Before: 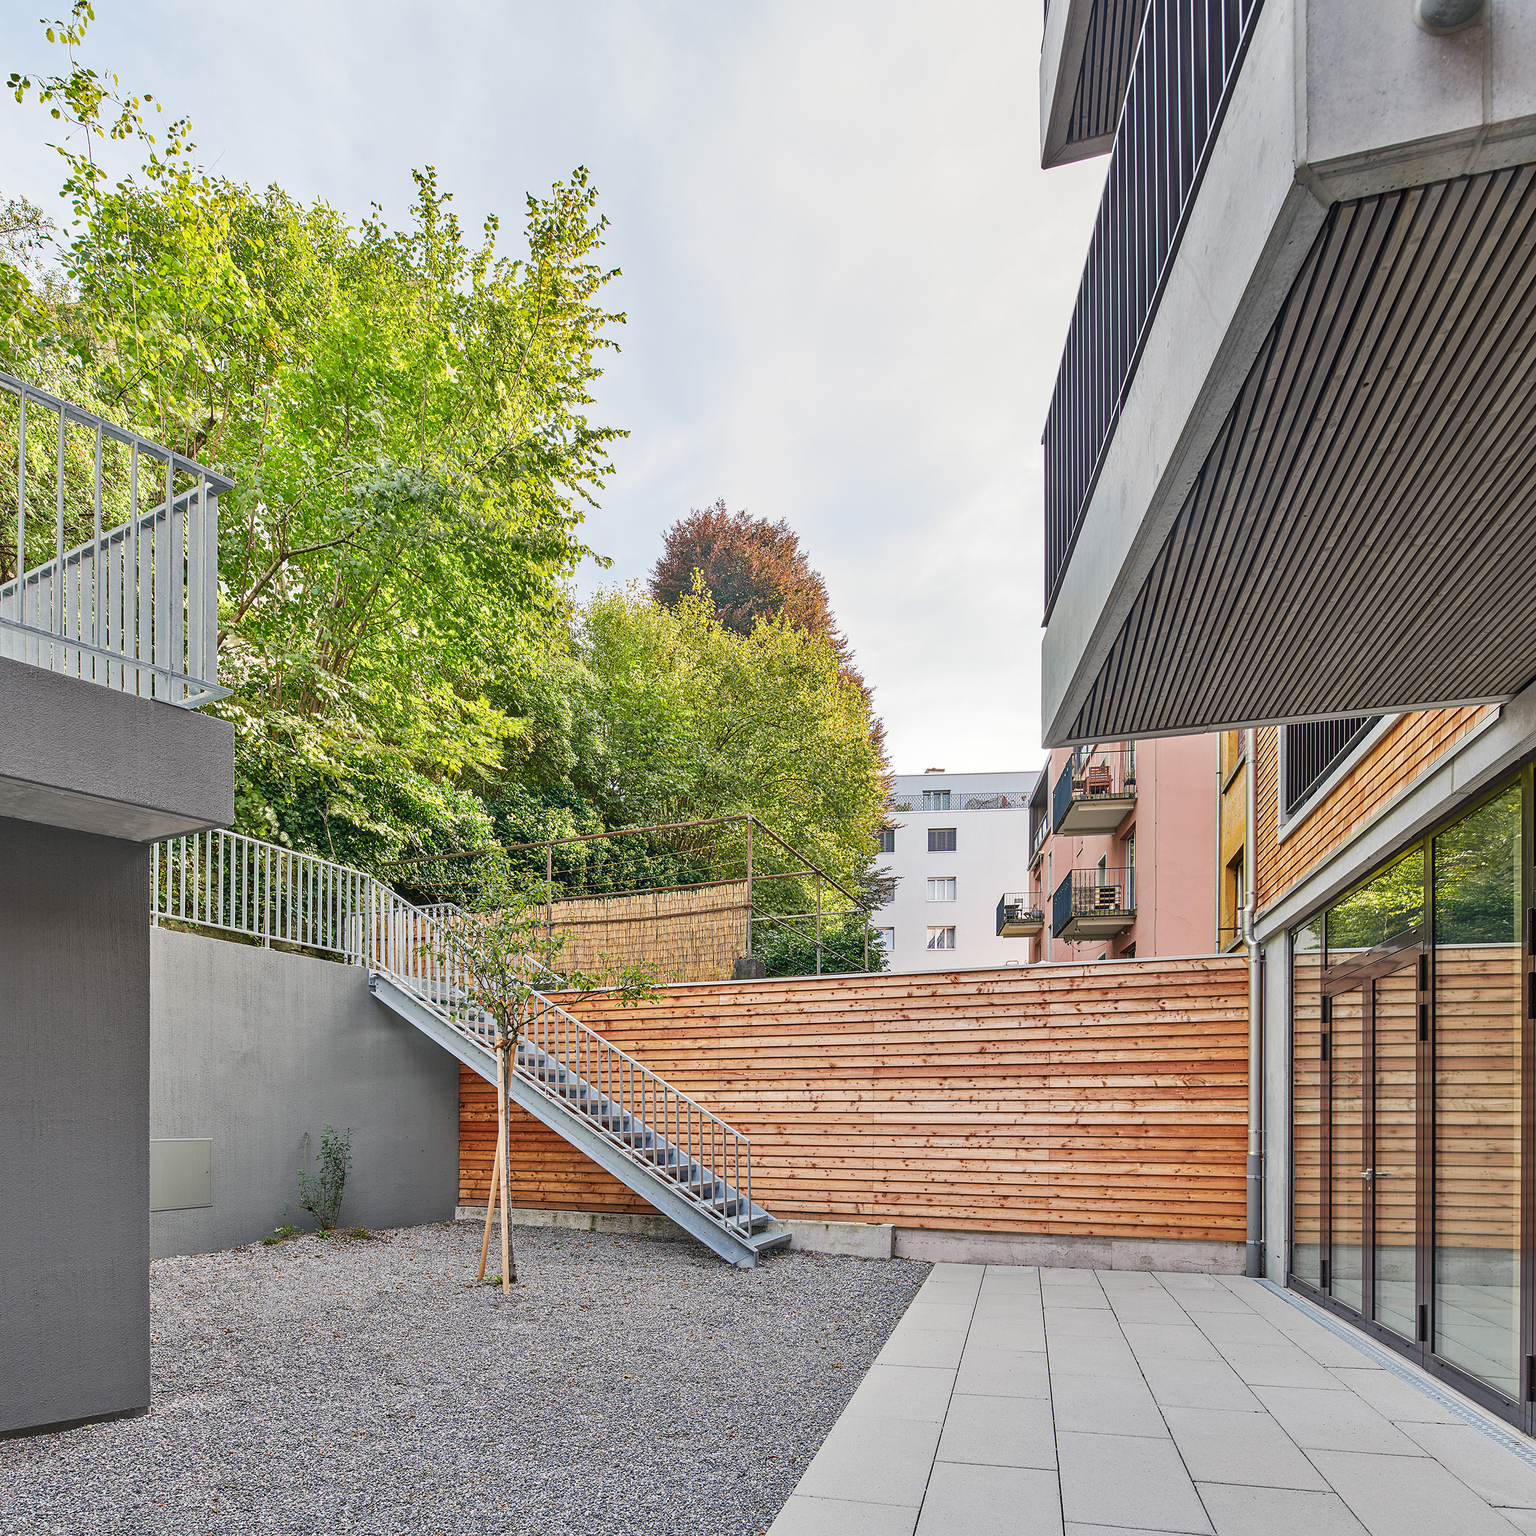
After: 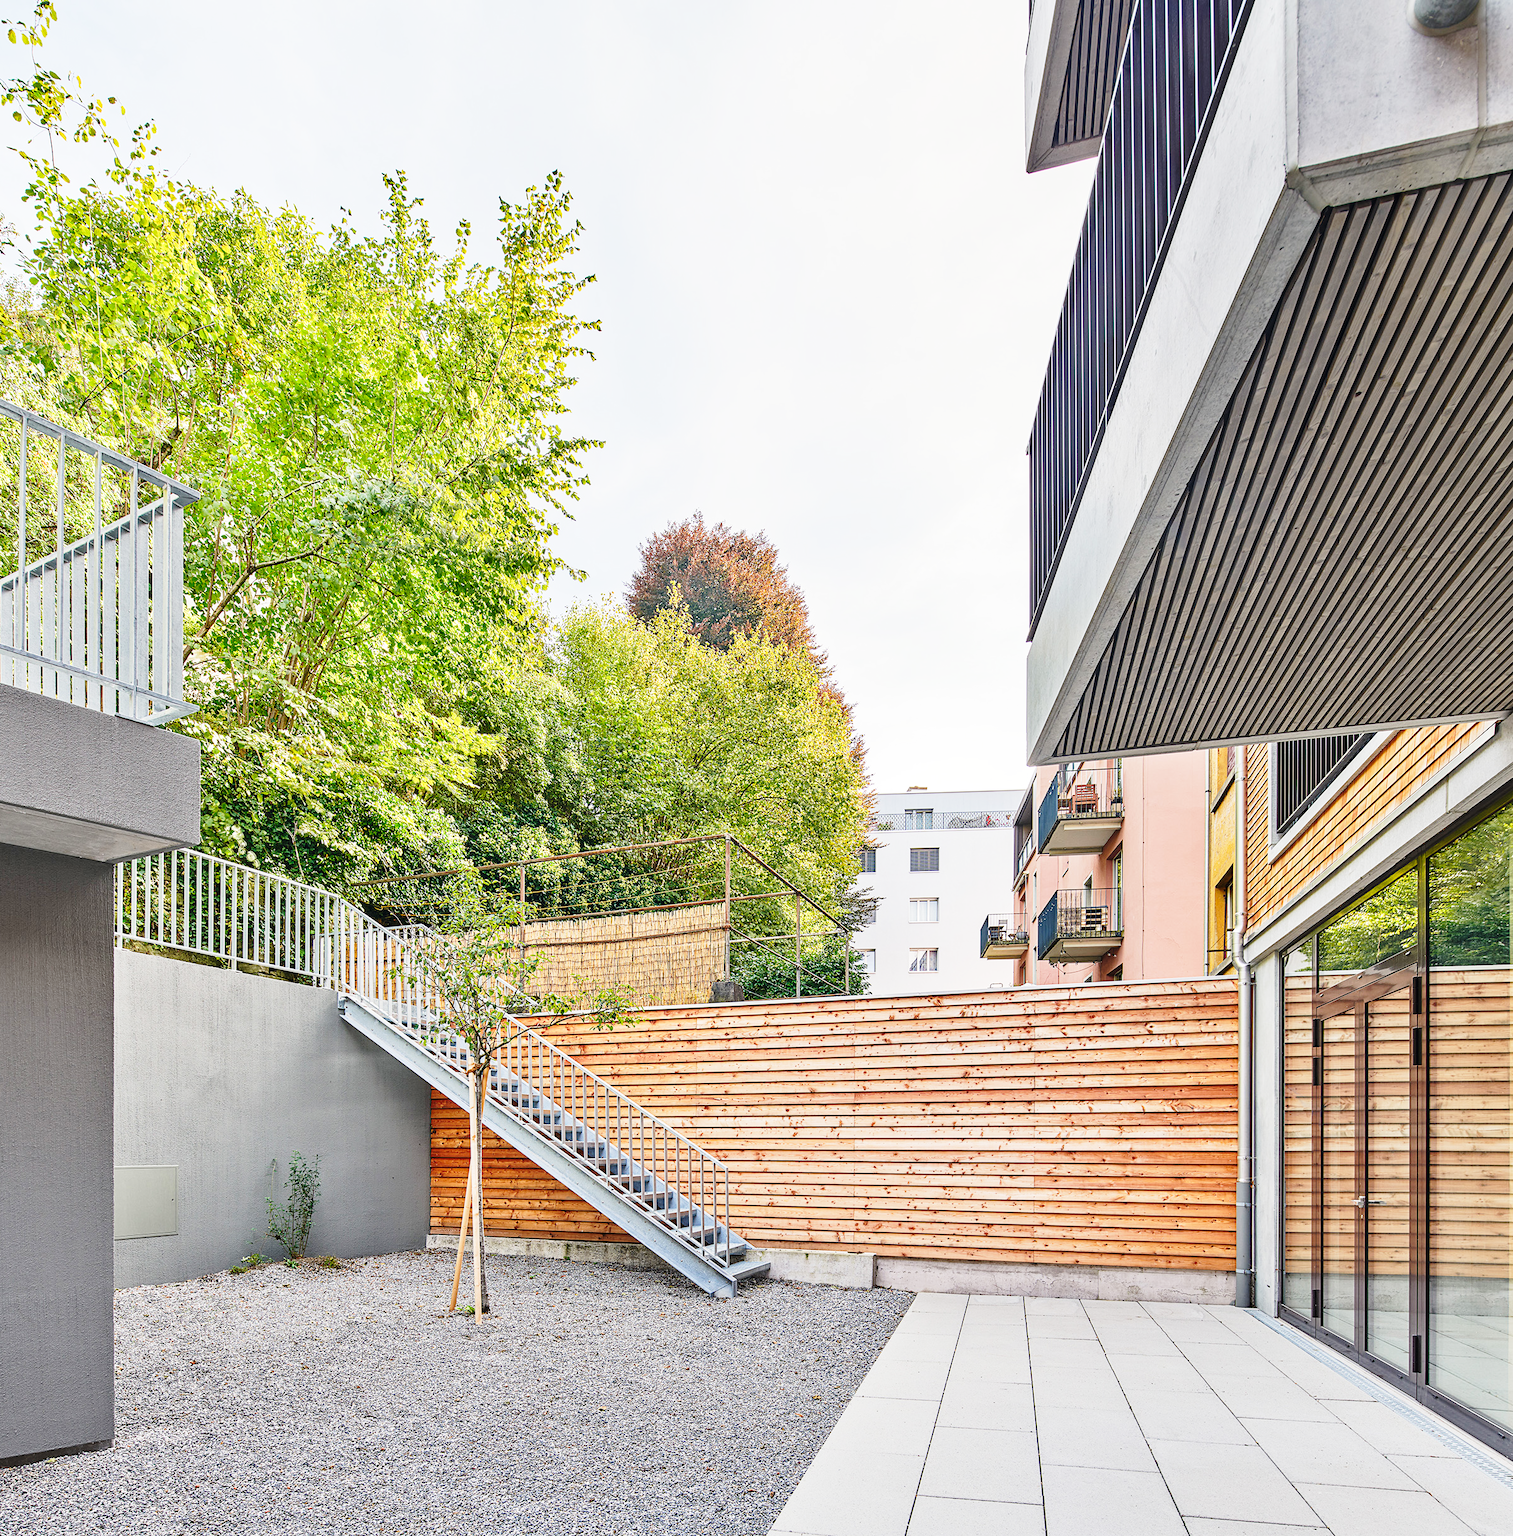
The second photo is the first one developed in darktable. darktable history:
crop and rotate: left 2.536%, right 1.107%, bottom 2.246%
base curve: curves: ch0 [(0, 0) (0.028, 0.03) (0.121, 0.232) (0.46, 0.748) (0.859, 0.968) (1, 1)], preserve colors none
